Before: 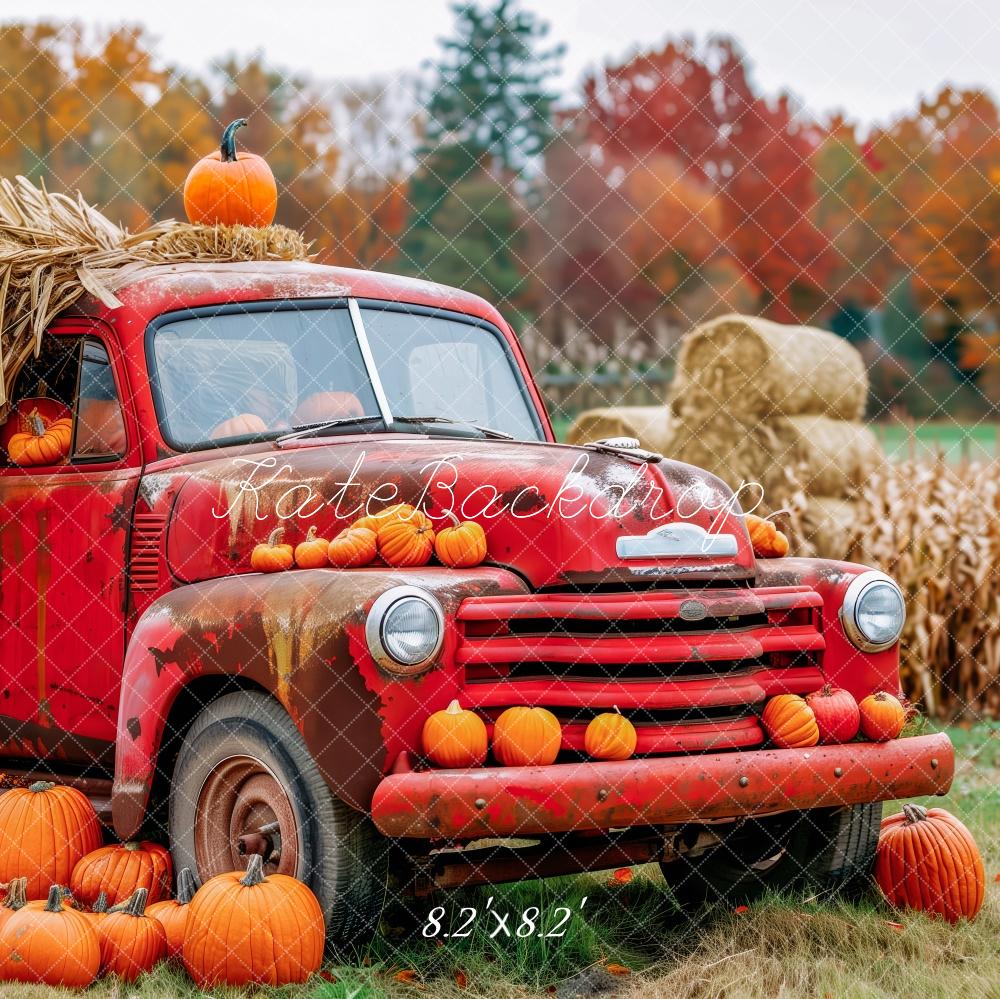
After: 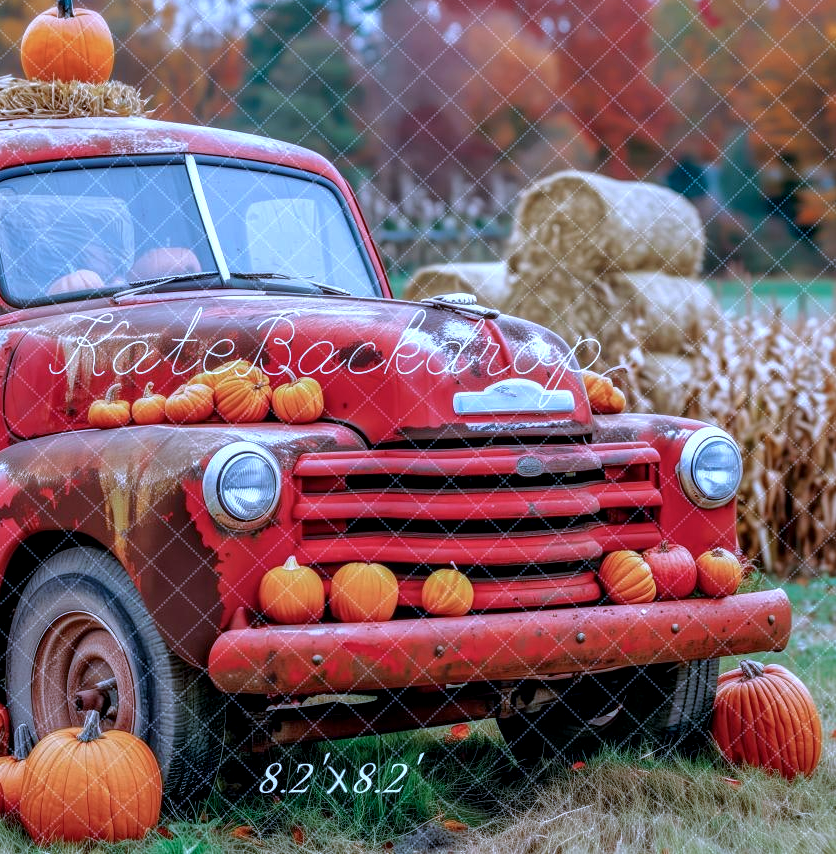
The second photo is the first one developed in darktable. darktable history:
local contrast: on, module defaults
crop: left 16.379%, top 14.45%
color calibration: illuminant as shot in camera, adaptation linear Bradford (ICC v4), x 0.407, y 0.406, temperature 3571.3 K
tone equalizer: -8 EV 0 EV, -7 EV 0.001 EV, -6 EV -0.003 EV, -5 EV -0.012 EV, -4 EV -0.054 EV, -3 EV -0.211 EV, -2 EV -0.269 EV, -1 EV 0.089 EV, +0 EV 0.315 EV, edges refinement/feathering 500, mask exposure compensation -1.57 EV, preserve details no
